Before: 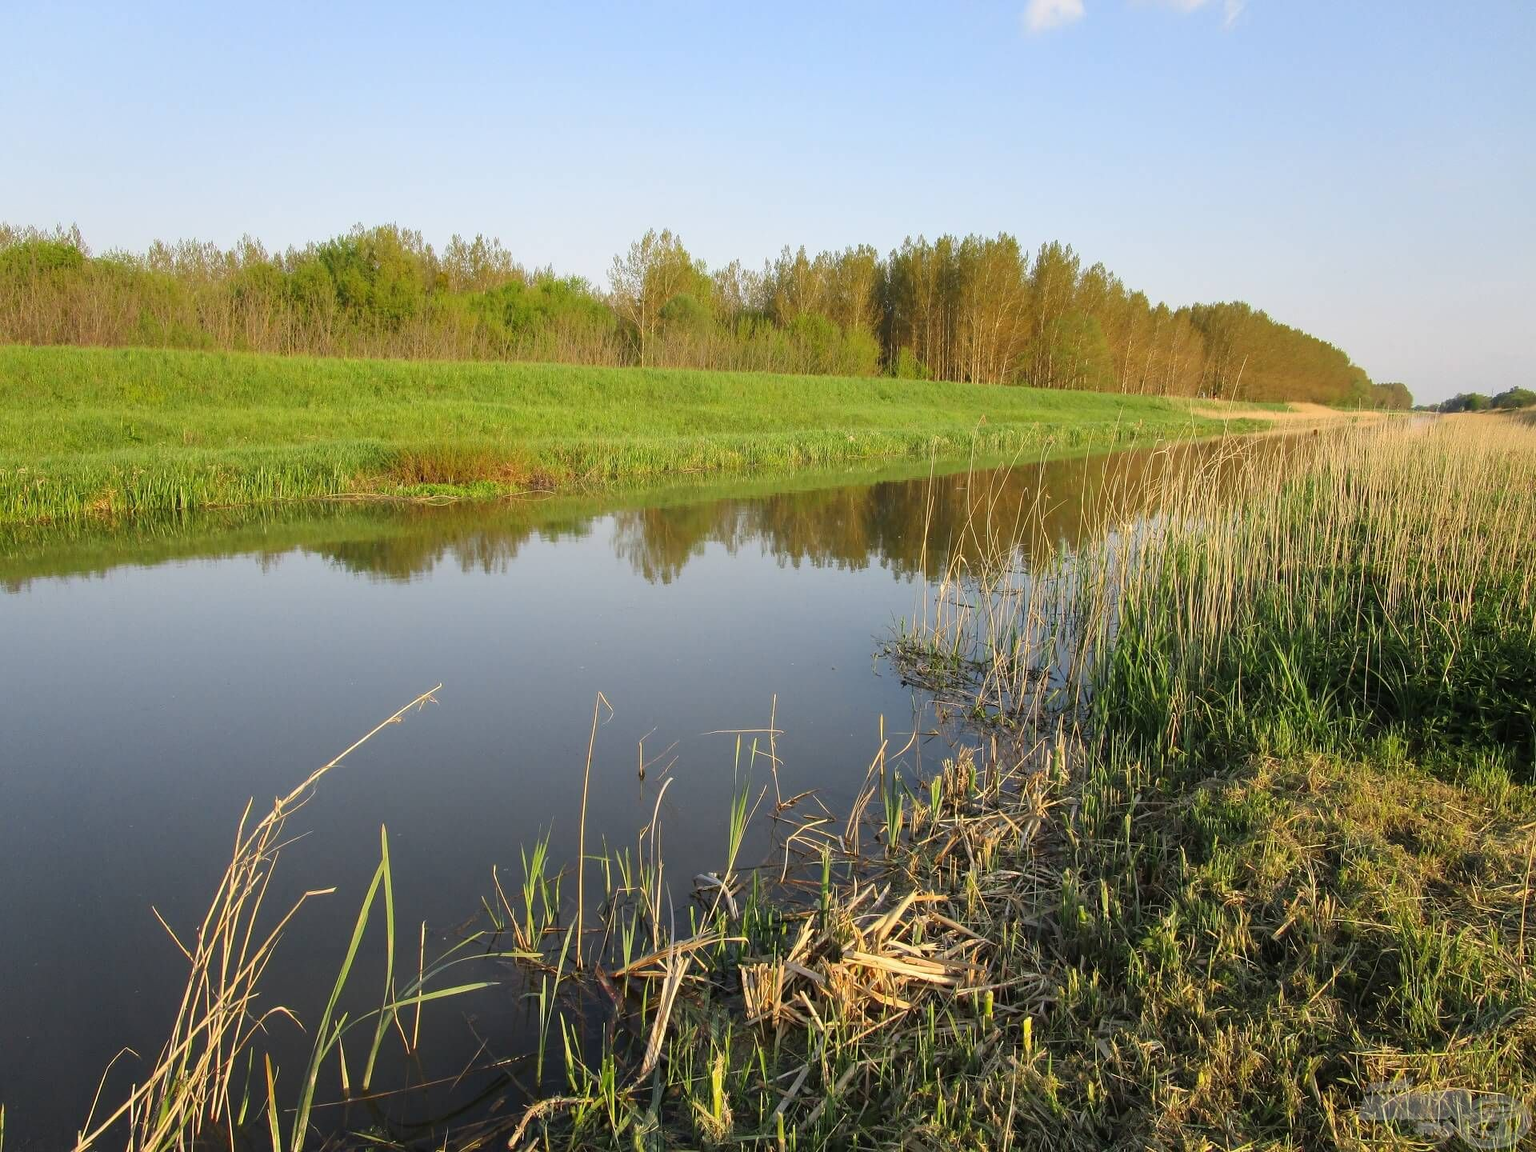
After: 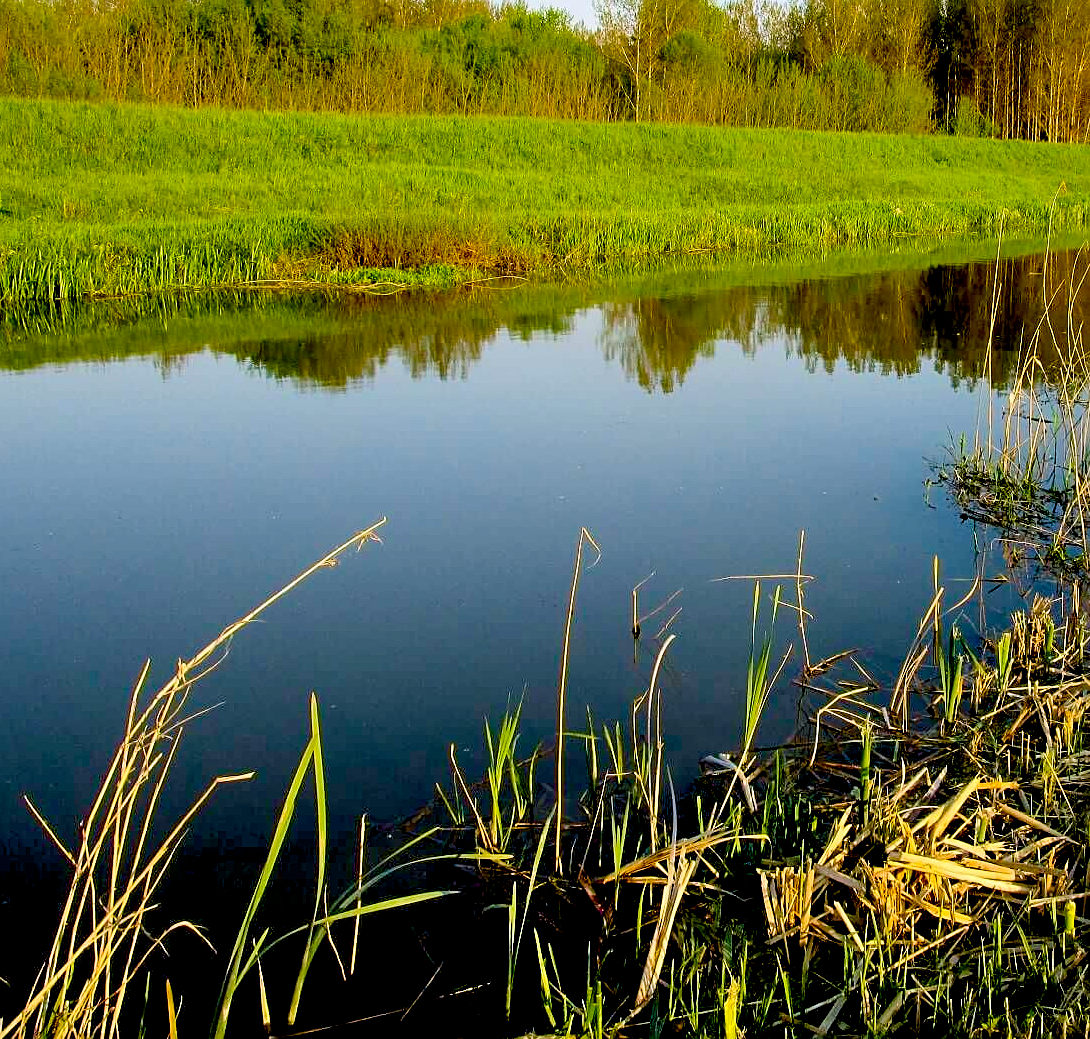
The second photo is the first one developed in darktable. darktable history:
contrast brightness saturation: contrast 0.151, brightness 0.045
color balance rgb: shadows lift › chroma 0.718%, shadows lift › hue 114.53°, power › chroma 0.526%, power › hue 215.21°, perceptual saturation grading › global saturation 35.765%, perceptual saturation grading › shadows 35.692%
crop: left 8.673%, top 23.424%, right 34.545%, bottom 4.363%
velvia: on, module defaults
shadows and highlights: shadows 20.08, highlights -21.08, soften with gaussian
exposure: black level correction 0.055, exposure -0.033 EV, compensate exposure bias true, compensate highlight preservation false
sharpen: radius 2.174, amount 0.384, threshold 0.074
